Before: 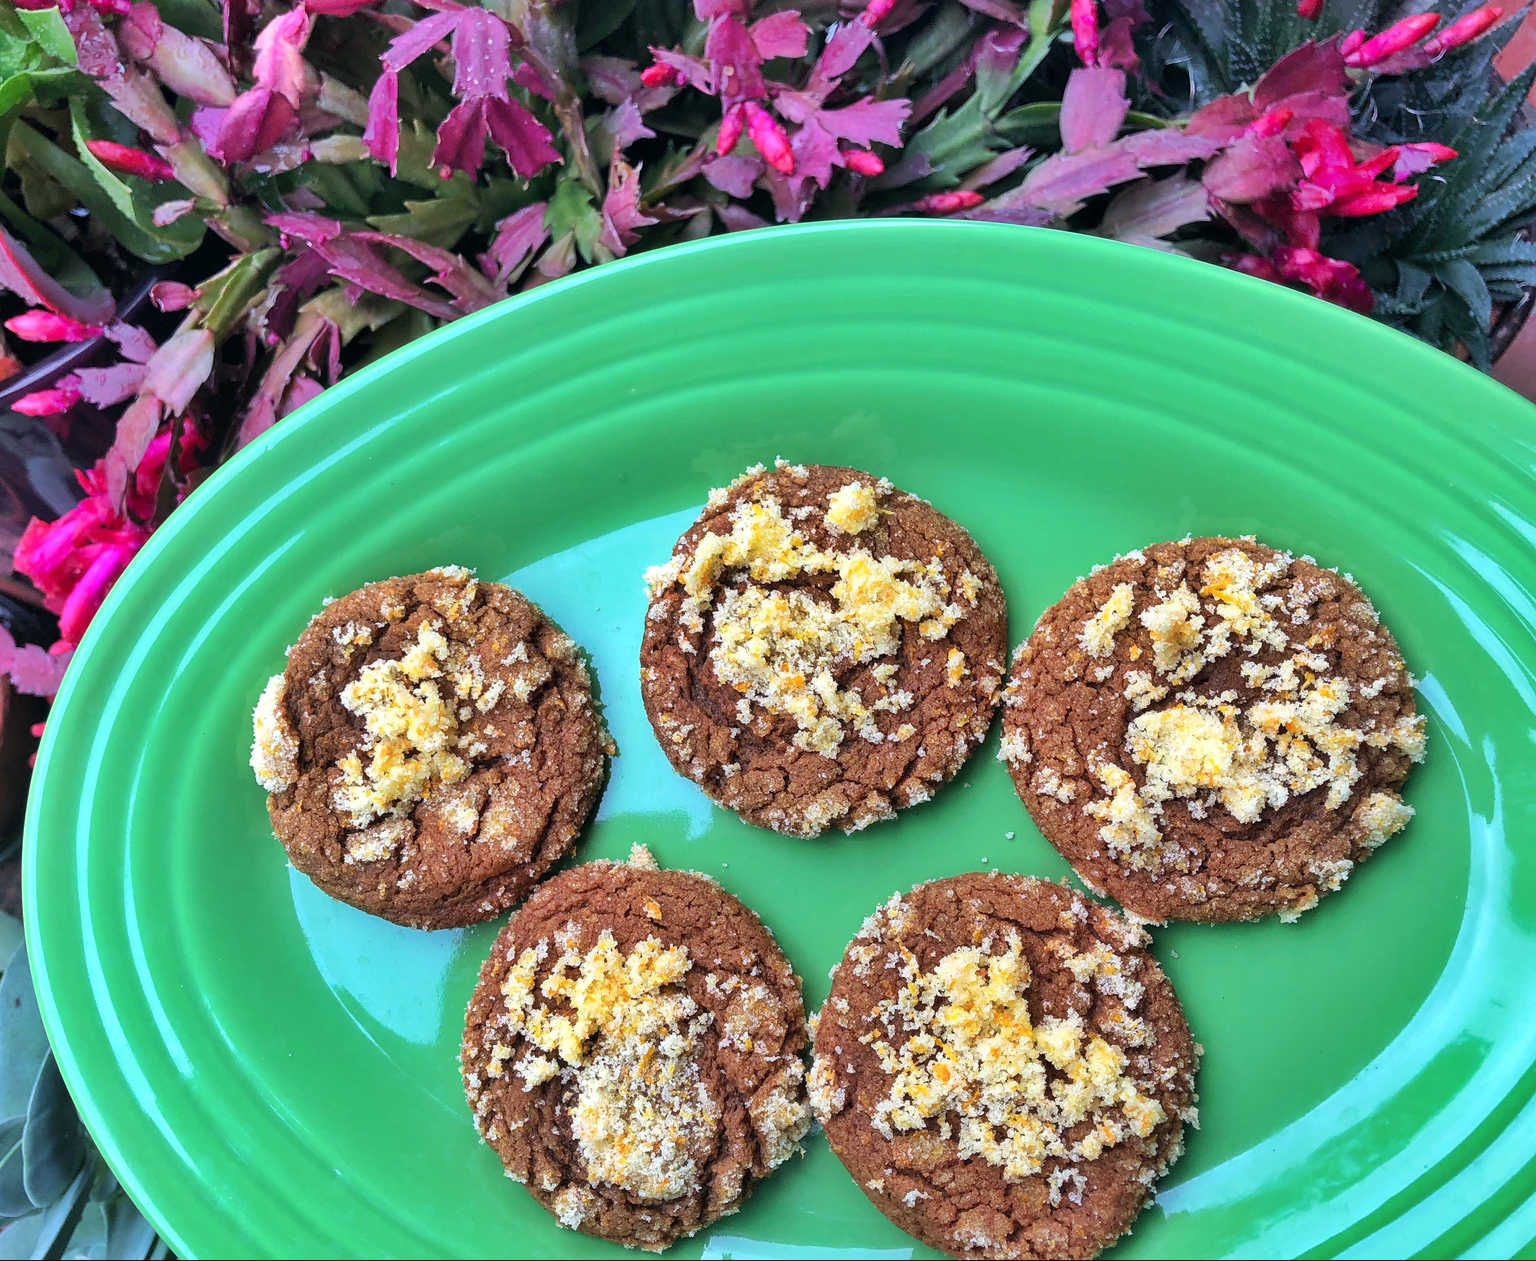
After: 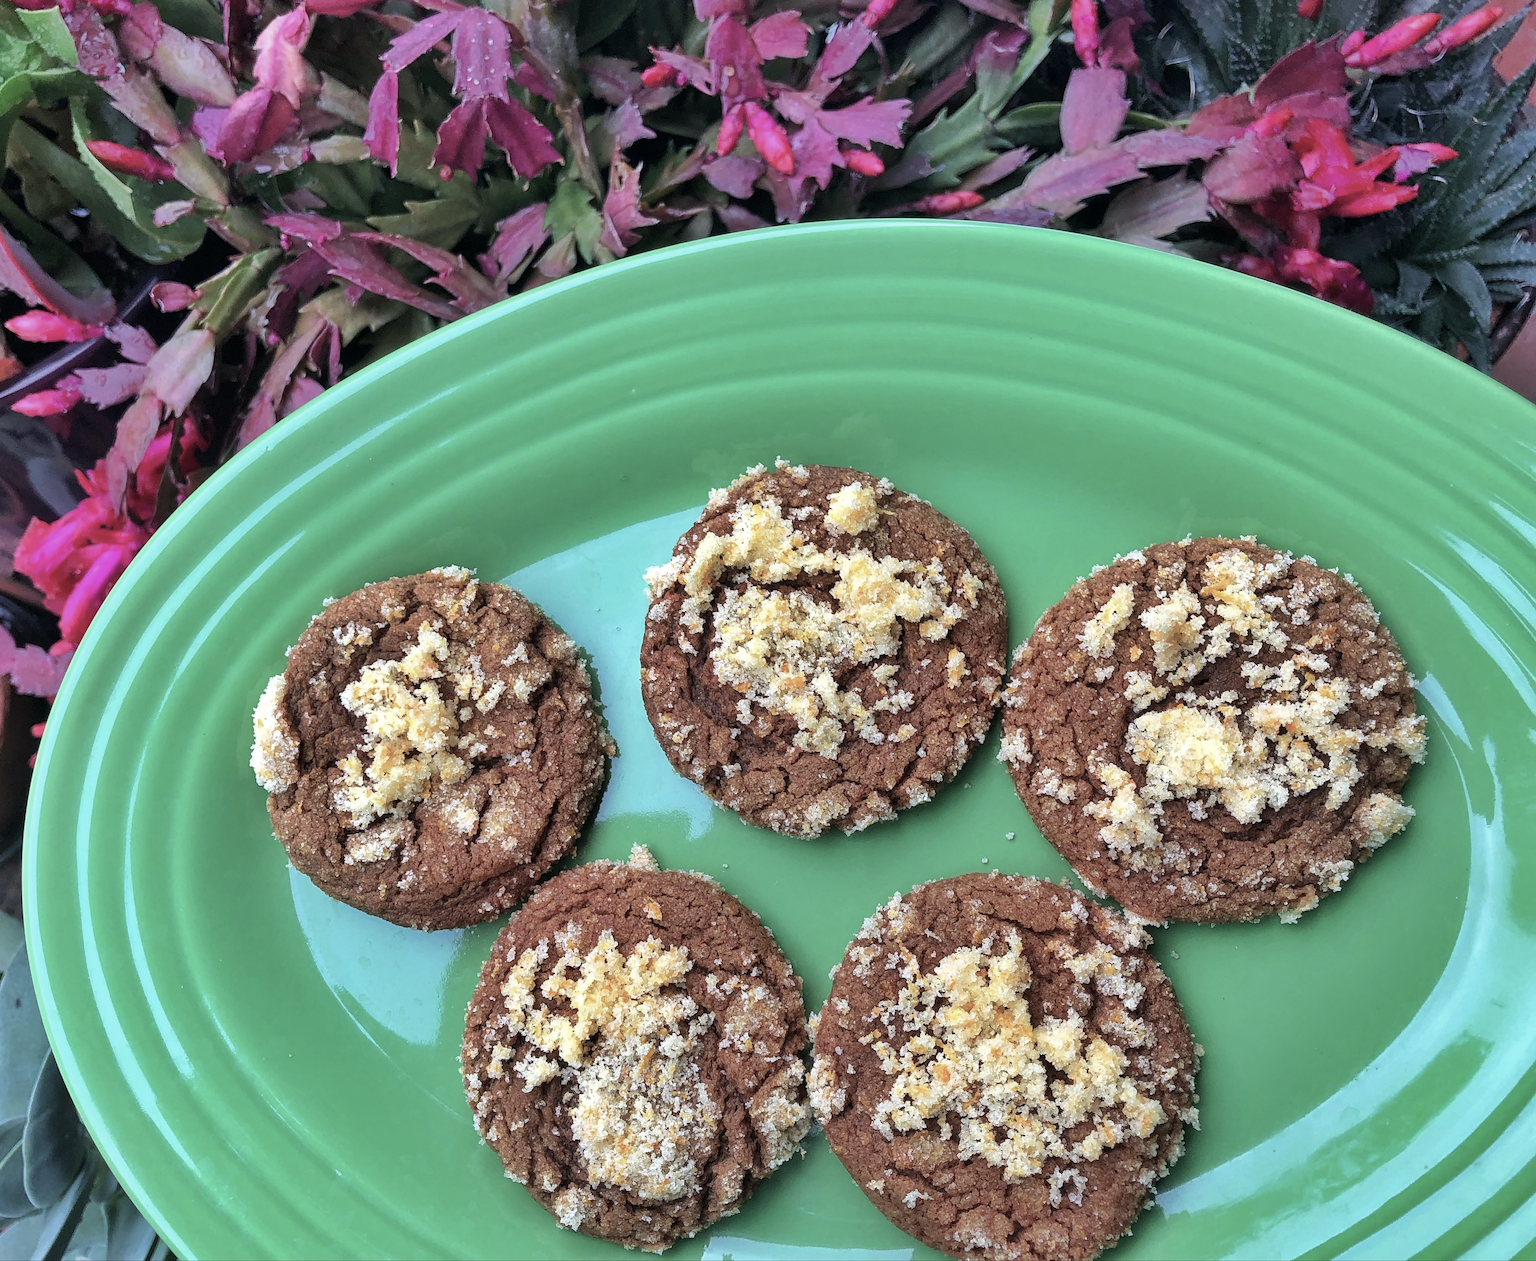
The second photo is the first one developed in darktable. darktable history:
white balance: emerald 1
color balance: input saturation 100.43%, contrast fulcrum 14.22%, output saturation 70.41%
base curve: curves: ch0 [(0, 0) (0.74, 0.67) (1, 1)]
